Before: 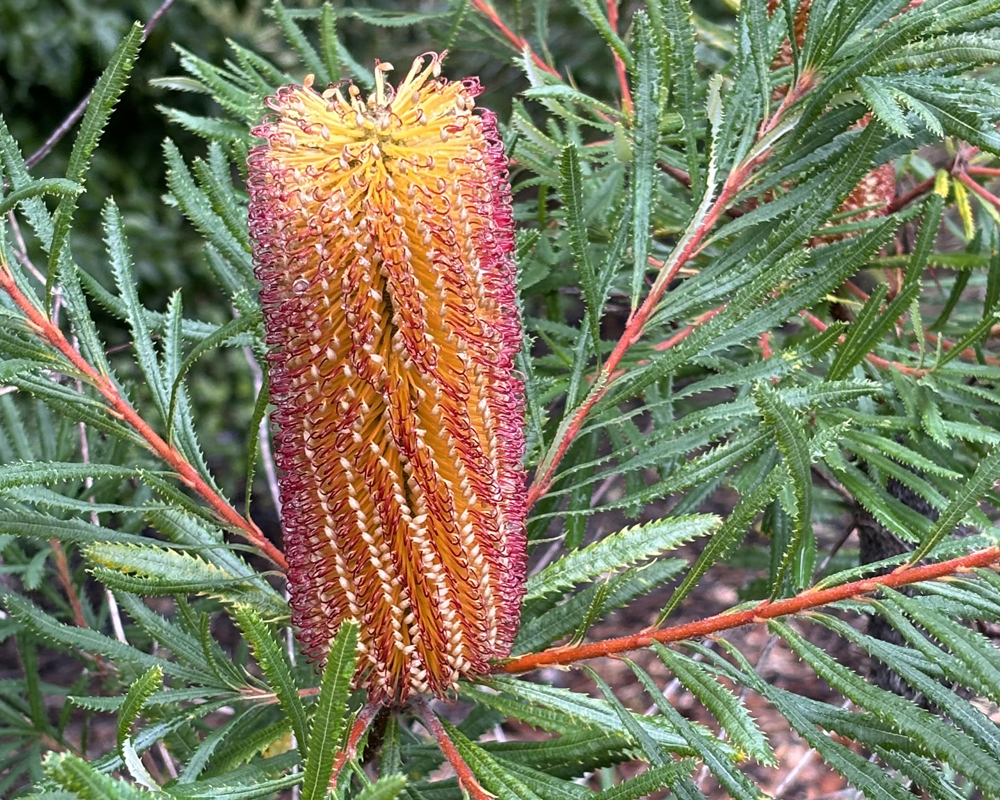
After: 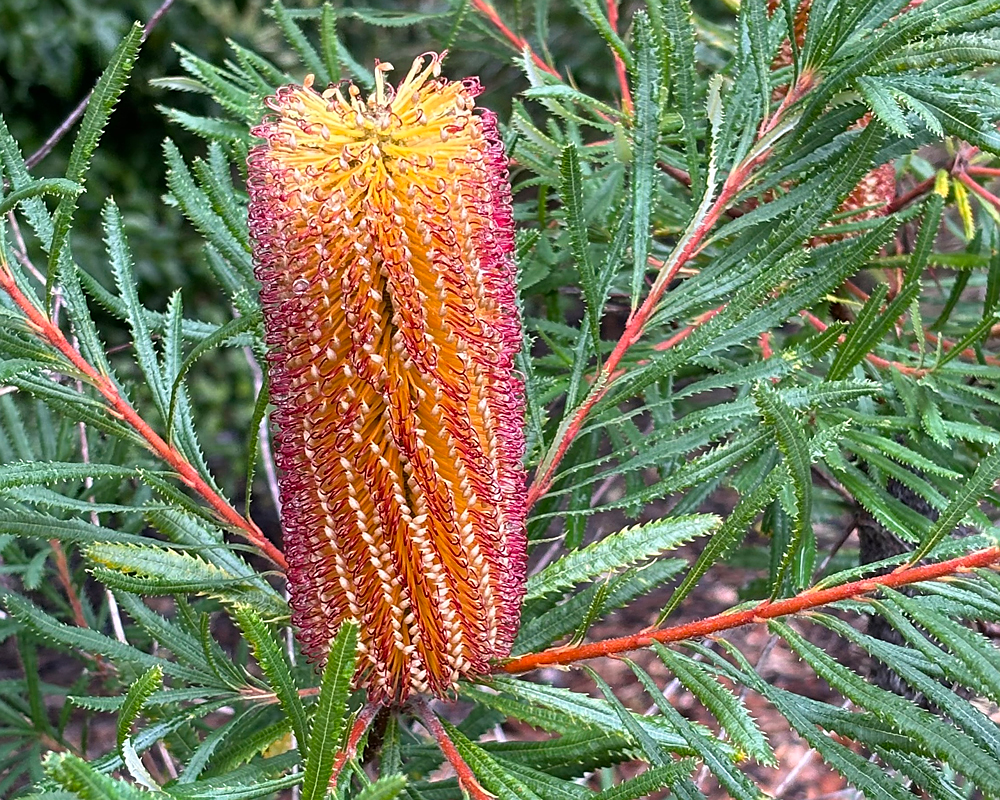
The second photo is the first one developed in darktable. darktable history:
sharpen: radius 0.984, amount 0.612
